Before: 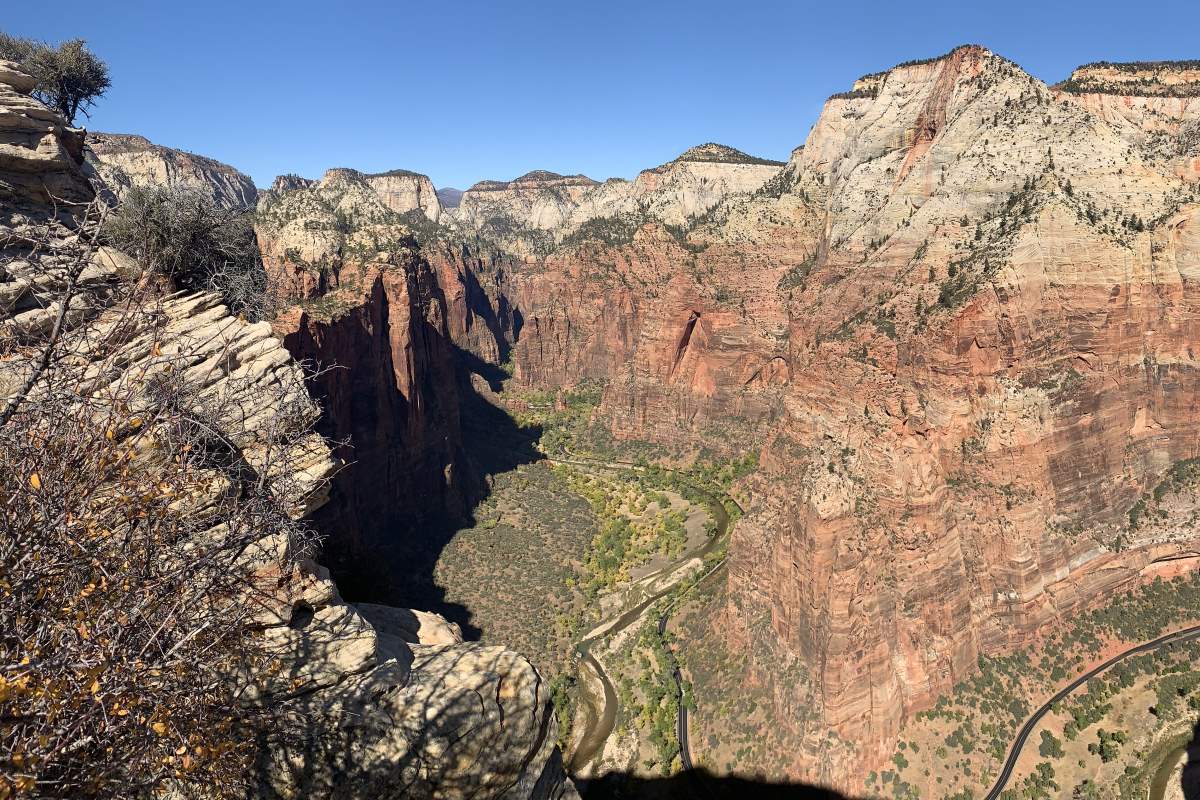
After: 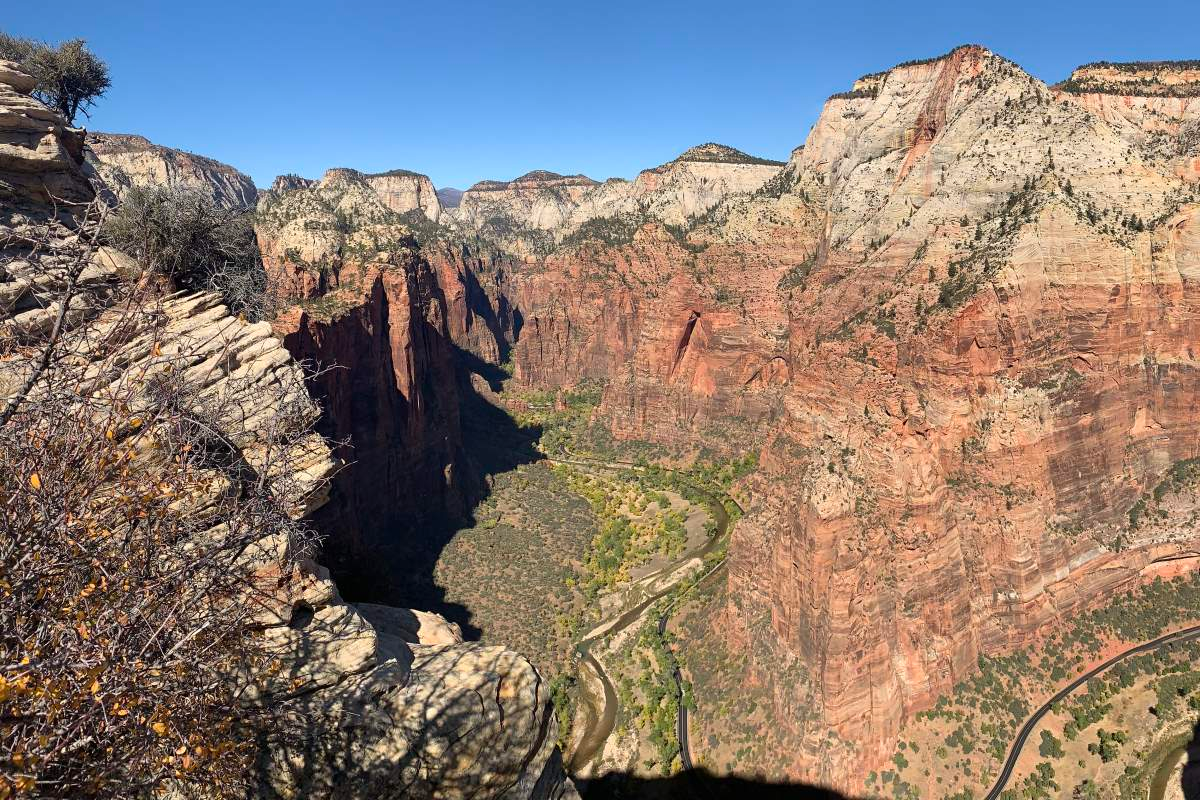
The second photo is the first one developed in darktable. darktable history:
shadows and highlights: shadows 29.57, highlights -30.32, low approximation 0.01, soften with gaussian
